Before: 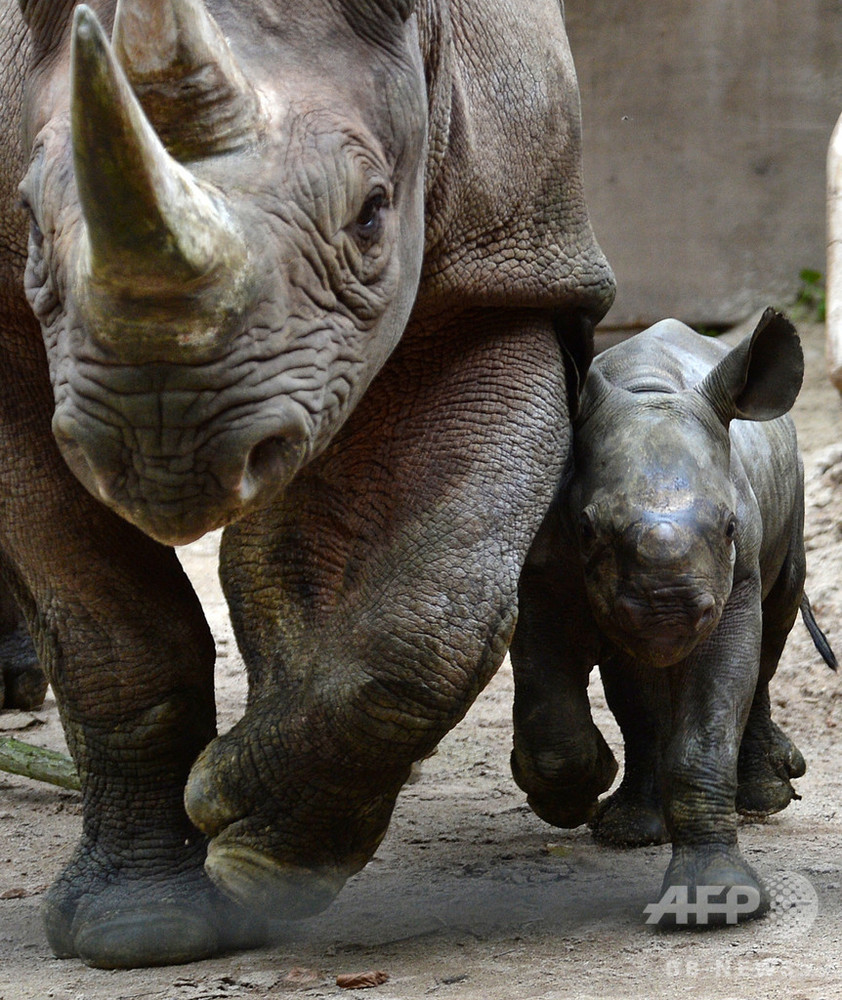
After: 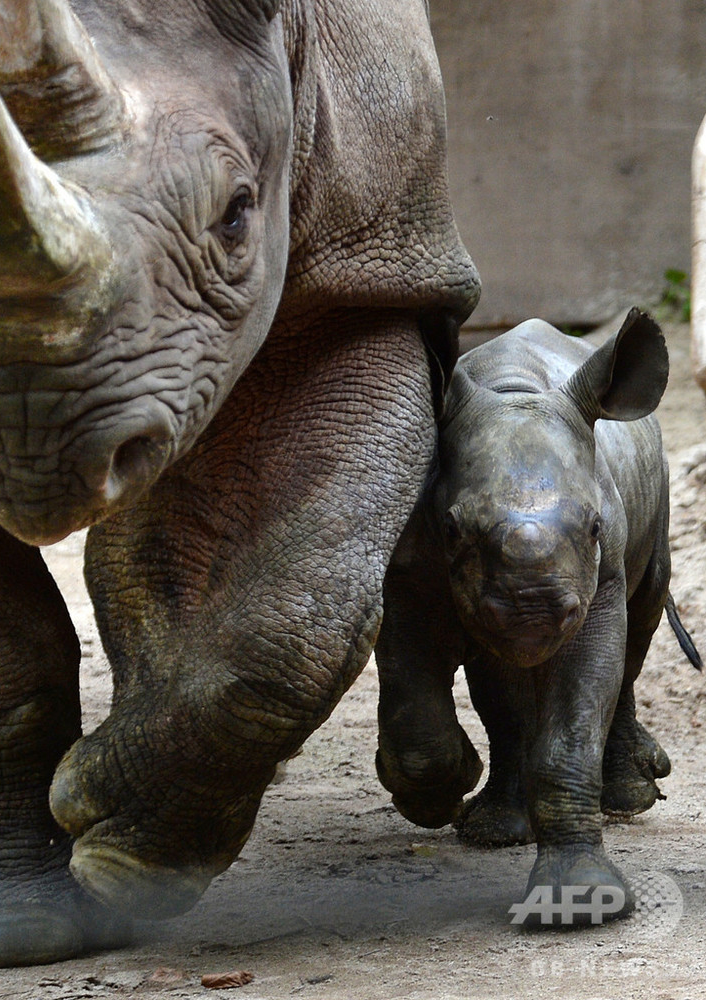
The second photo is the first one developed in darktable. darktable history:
crop: left 16.041%
